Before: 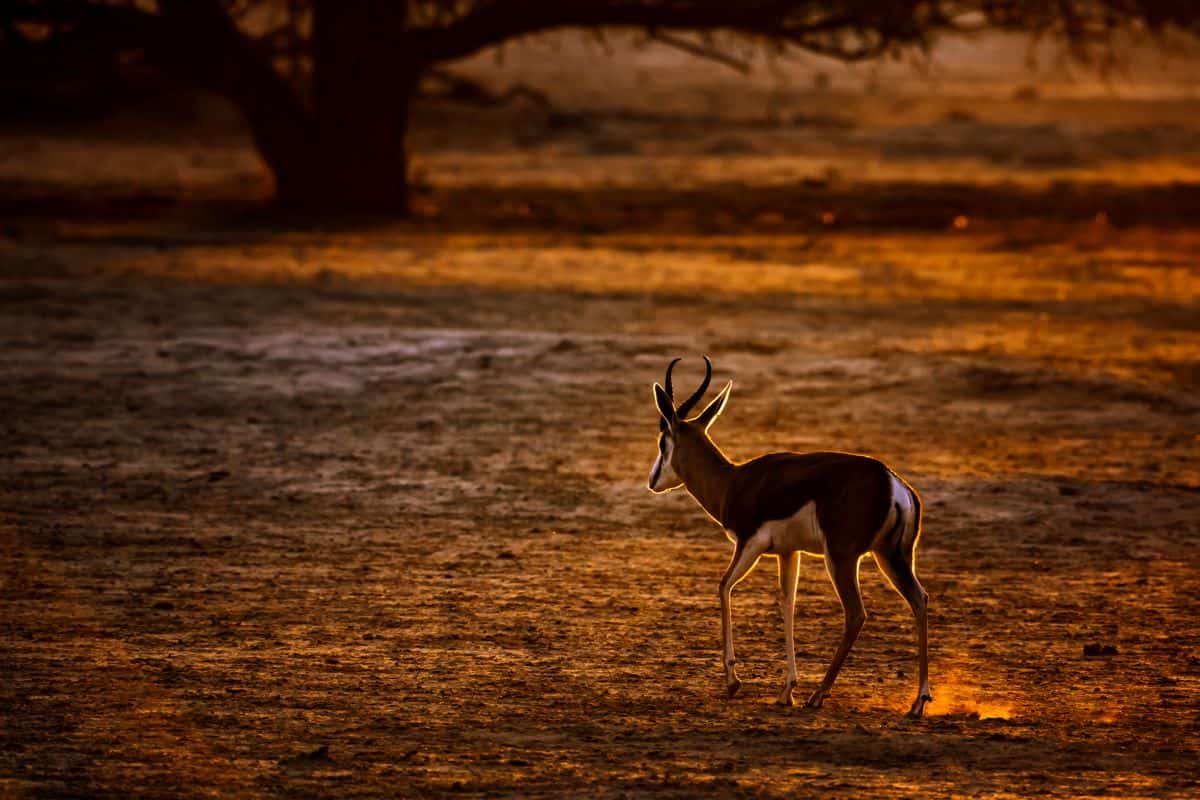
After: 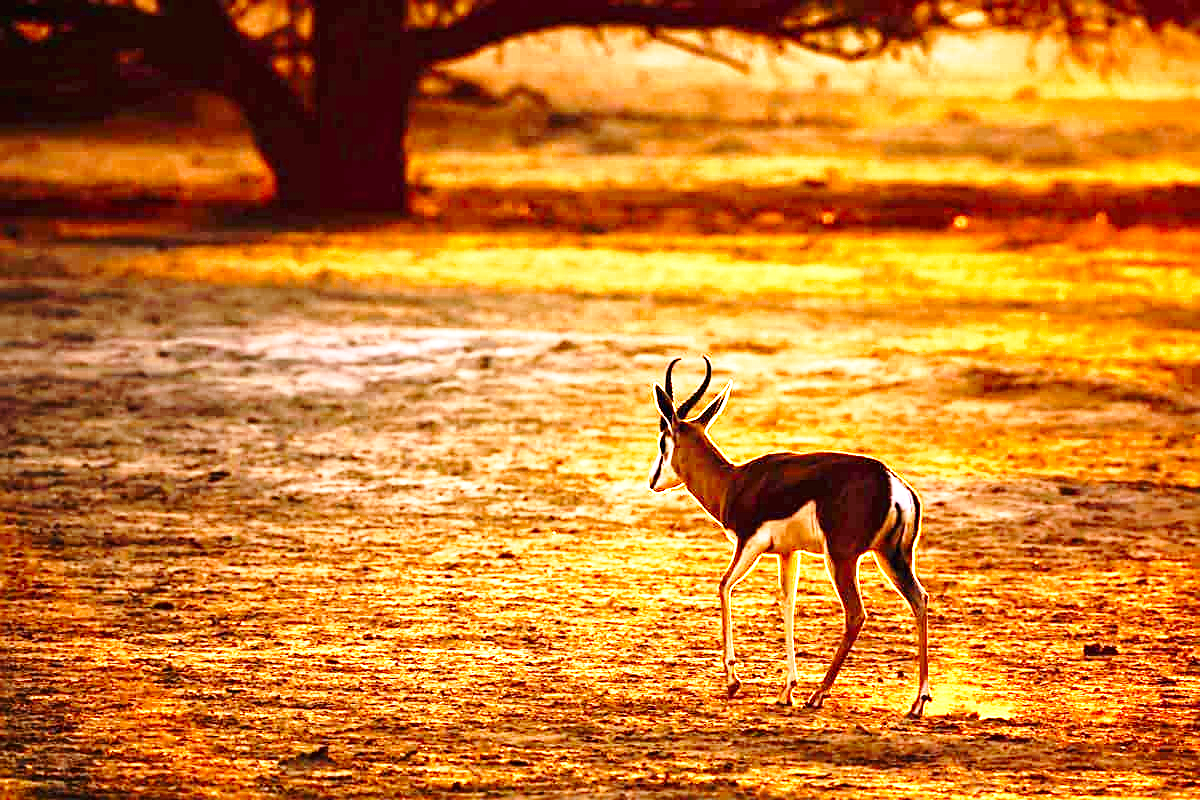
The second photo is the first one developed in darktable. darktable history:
base curve: curves: ch0 [(0, 0) (0.028, 0.03) (0.121, 0.232) (0.46, 0.748) (0.859, 0.968) (1, 1)], preserve colors none
color contrast: green-magenta contrast 1.1, blue-yellow contrast 1.1, unbound 0
exposure: black level correction 0, exposure 2.327 EV, compensate exposure bias true, compensate highlight preservation false
sharpen: on, module defaults
